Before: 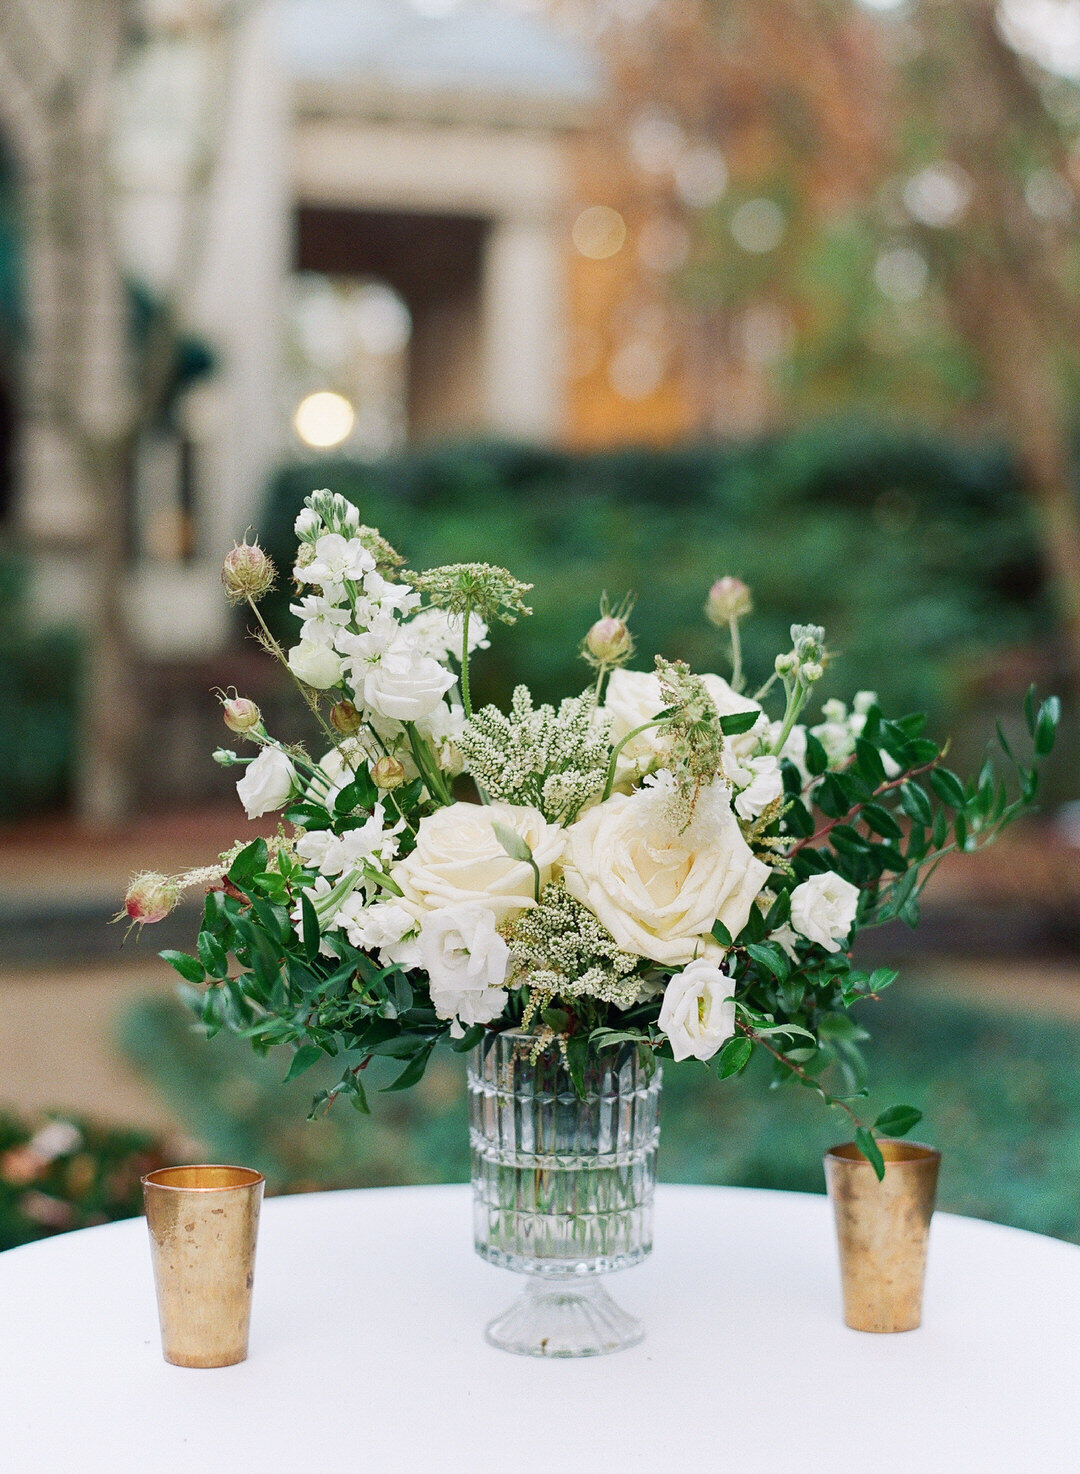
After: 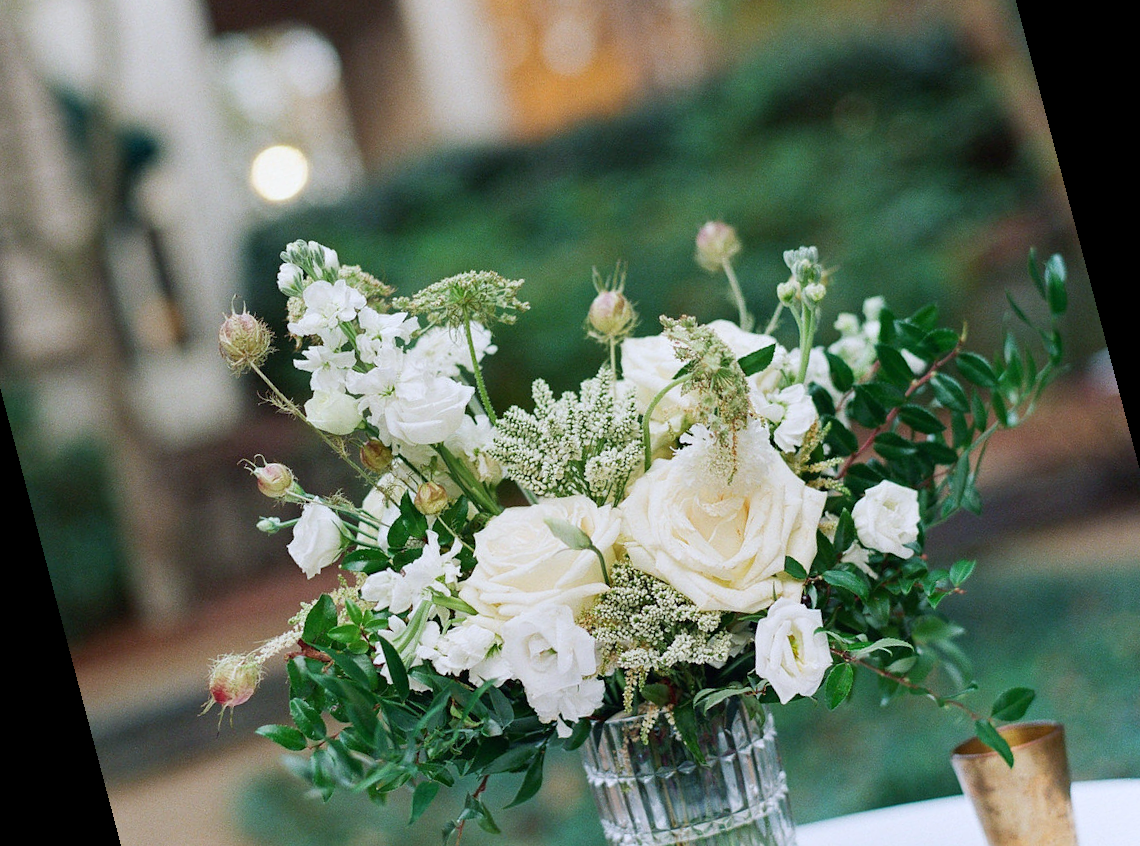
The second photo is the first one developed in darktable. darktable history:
tone equalizer: on, module defaults
rotate and perspective: rotation -14.8°, crop left 0.1, crop right 0.903, crop top 0.25, crop bottom 0.748
white balance: red 0.974, blue 1.044
